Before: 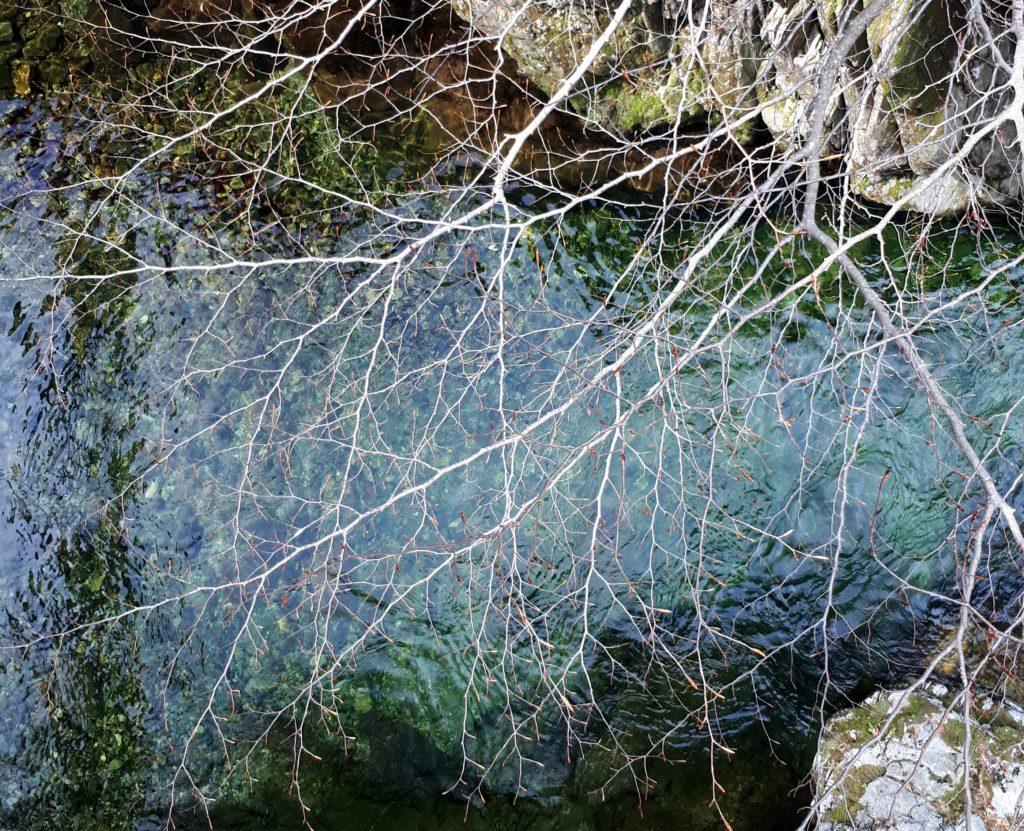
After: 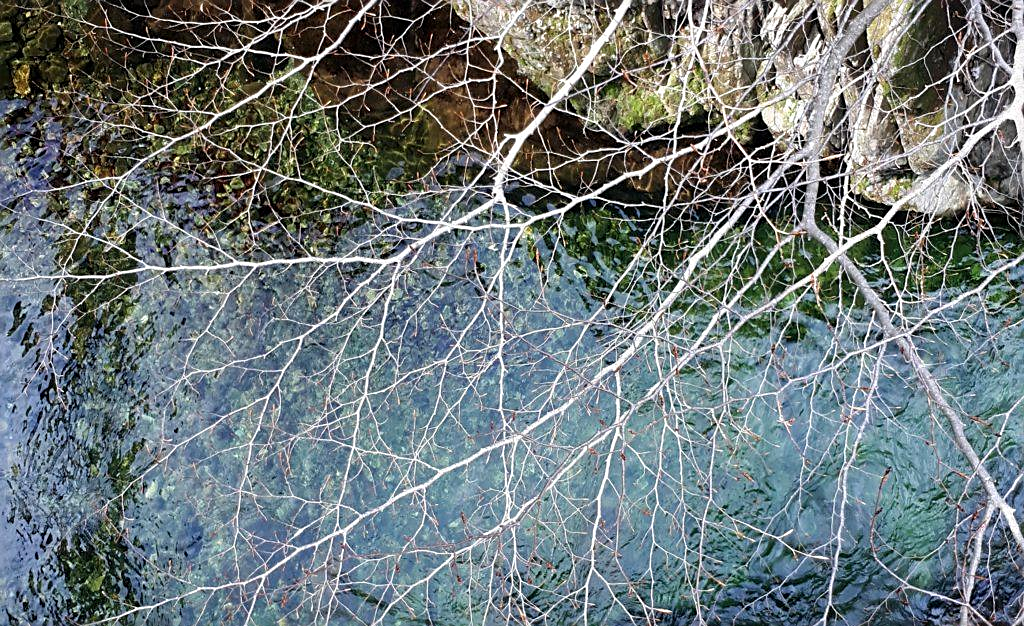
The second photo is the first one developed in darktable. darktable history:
sharpen: on, module defaults
crop: bottom 24.649%
